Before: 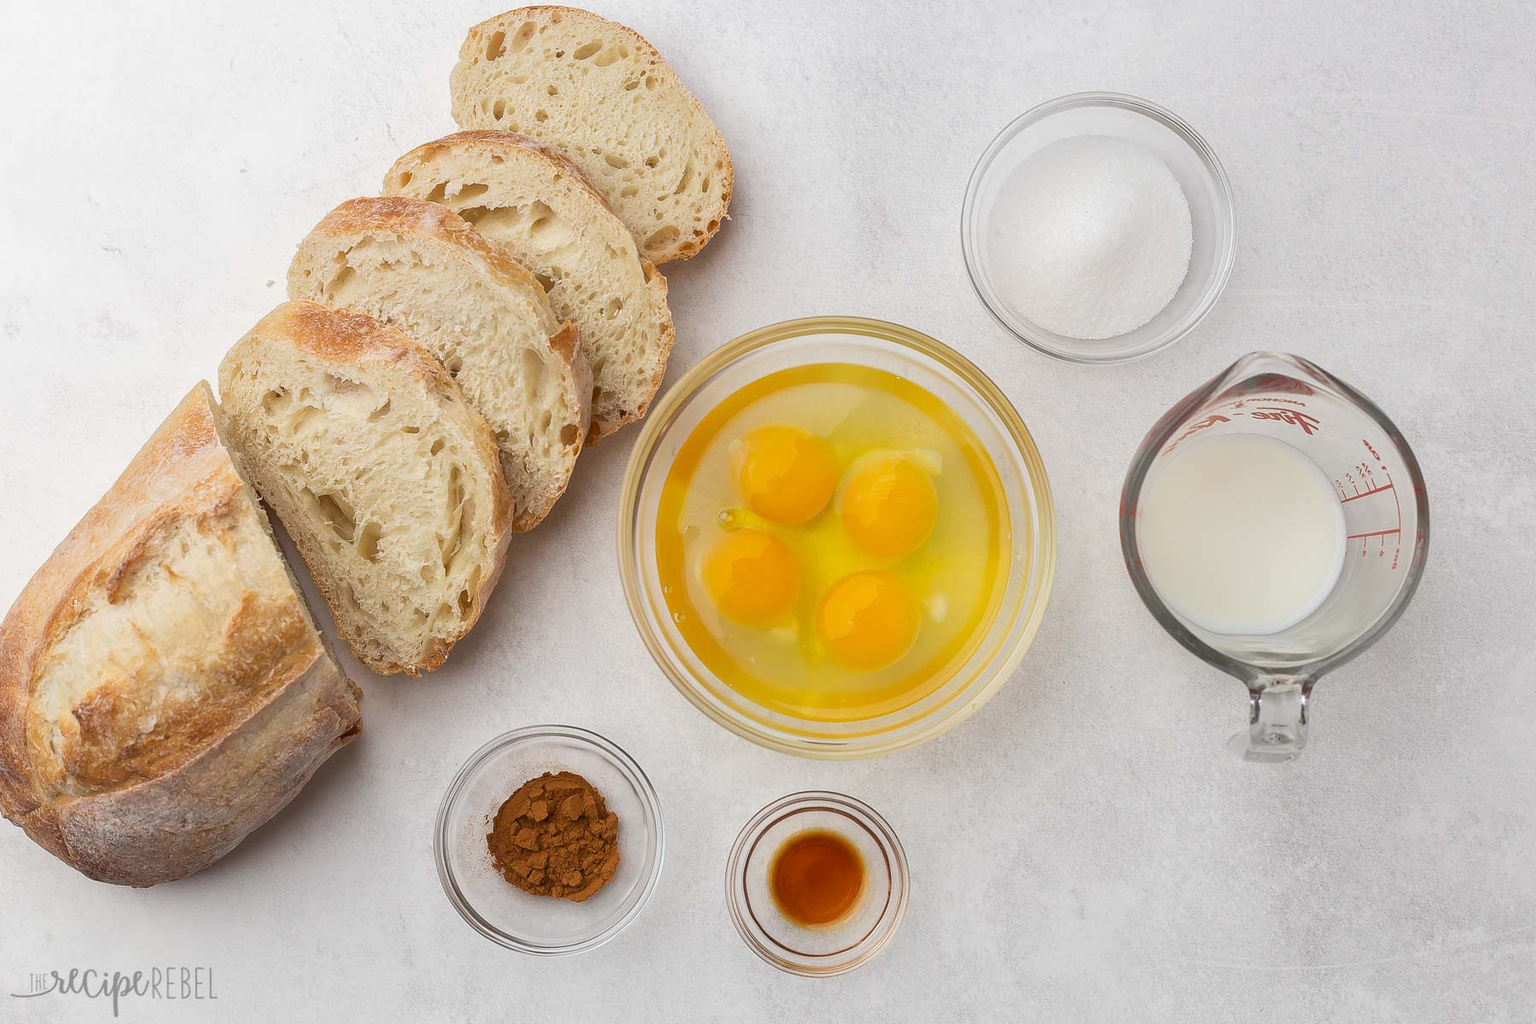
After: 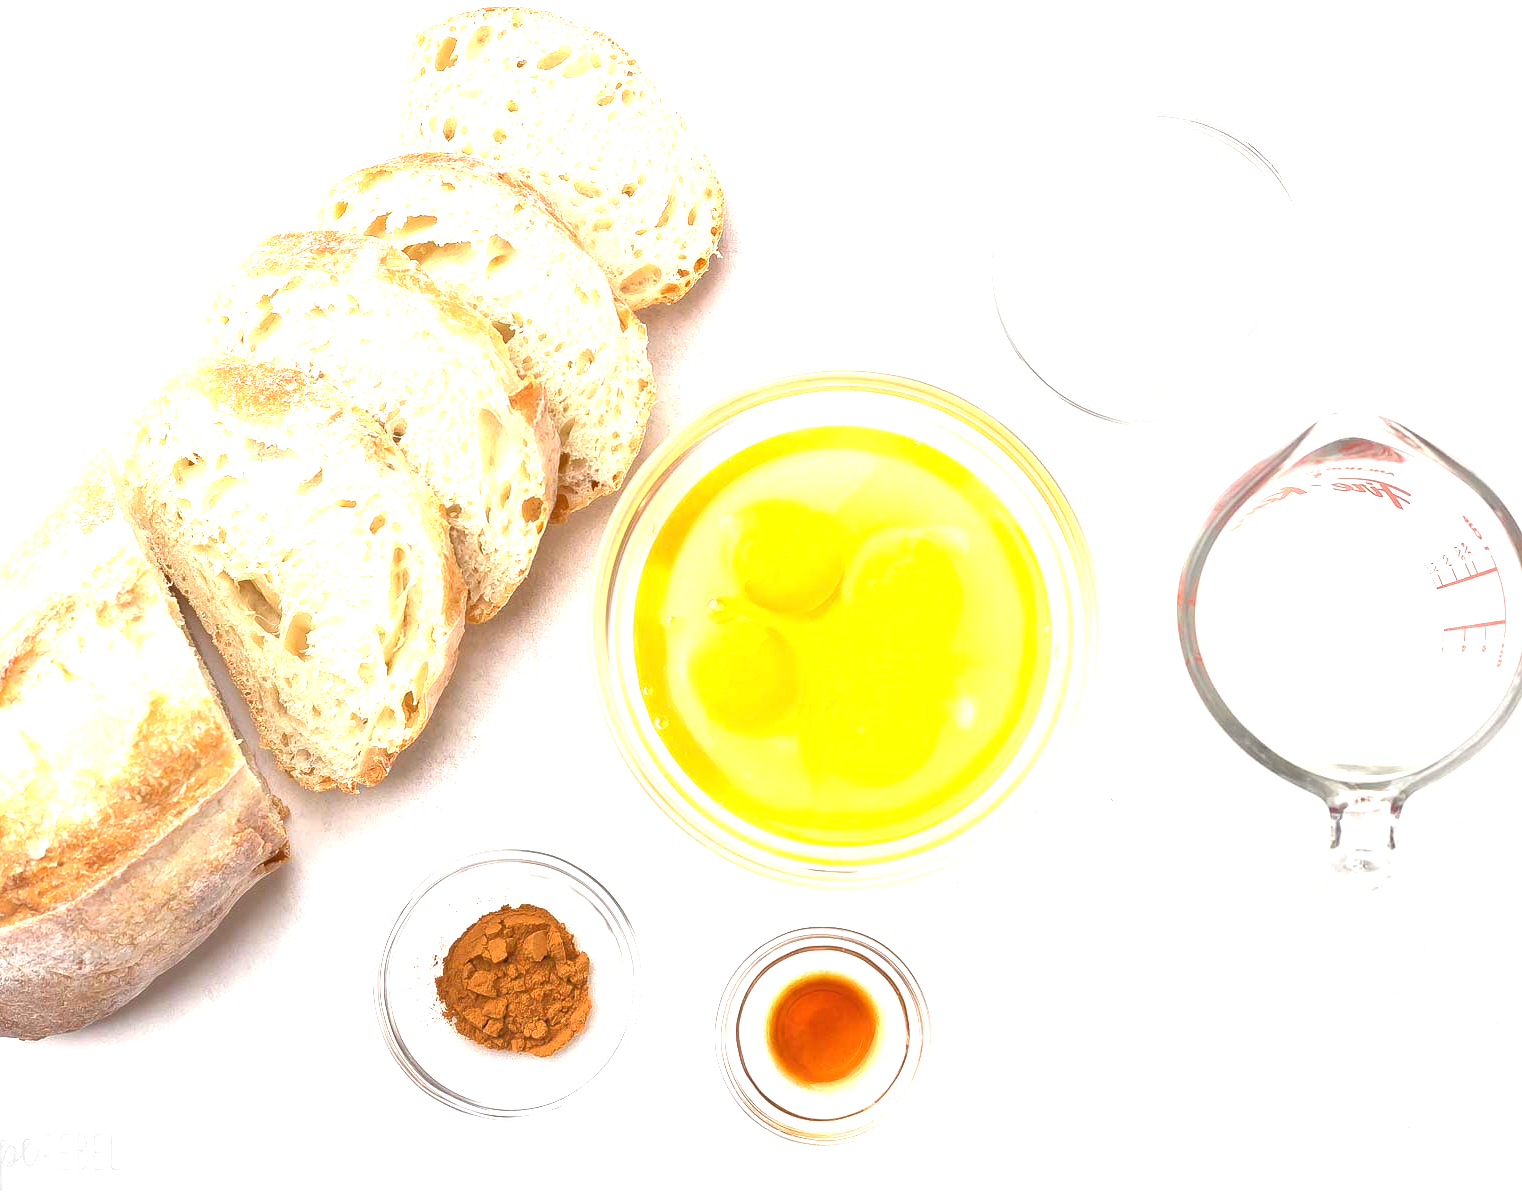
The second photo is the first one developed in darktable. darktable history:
crop: left 7.545%, right 7.862%
tone equalizer: -8 EV 0.026 EV, -7 EV -0.034 EV, -6 EV 0.009 EV, -5 EV 0.051 EV, -4 EV 0.286 EV, -3 EV 0.668 EV, -2 EV 0.561 EV, -1 EV 0.172 EV, +0 EV 0.031 EV
exposure: black level correction 0, exposure 1.621 EV, compensate highlight preservation false
